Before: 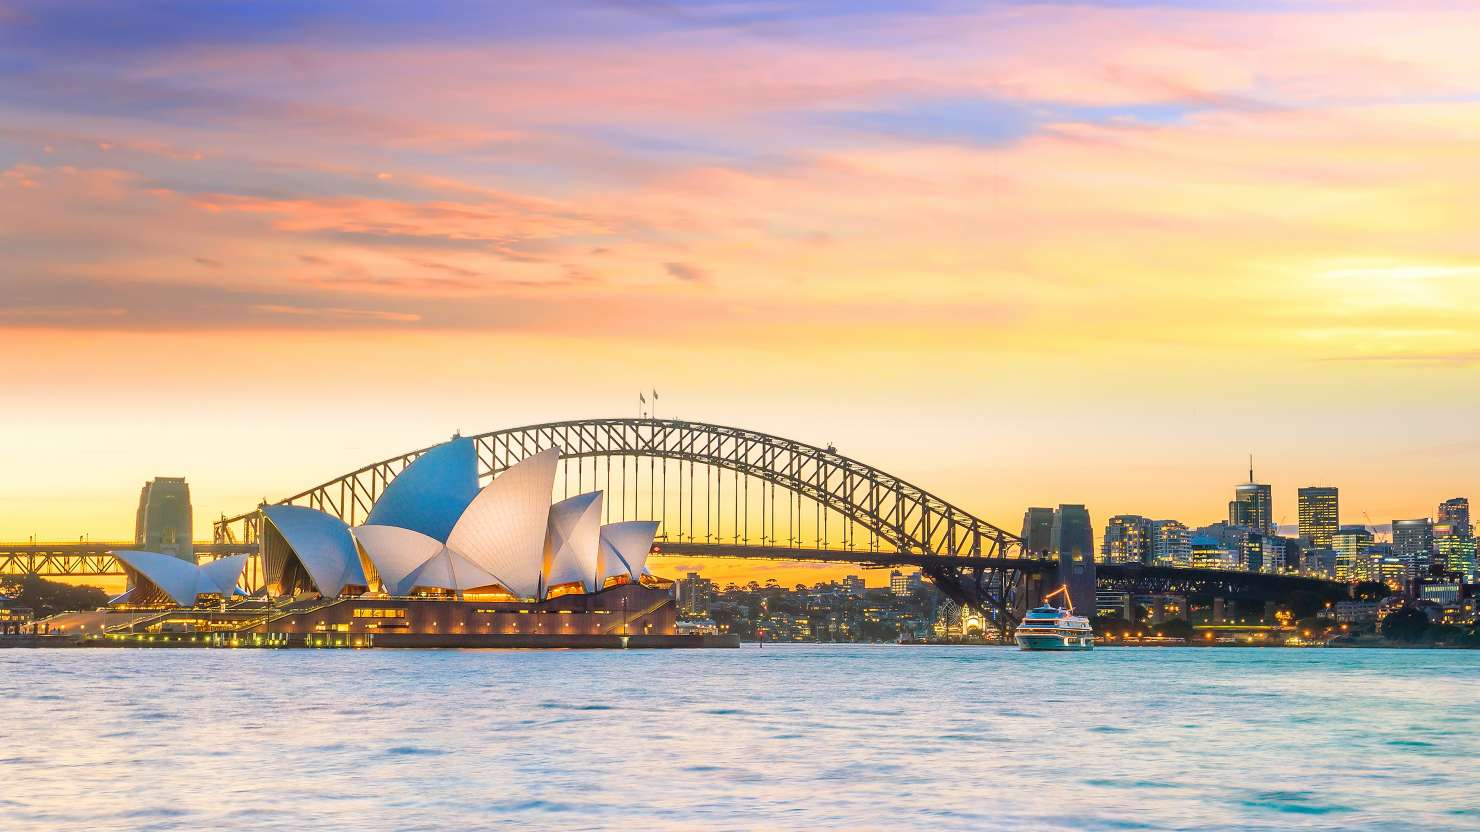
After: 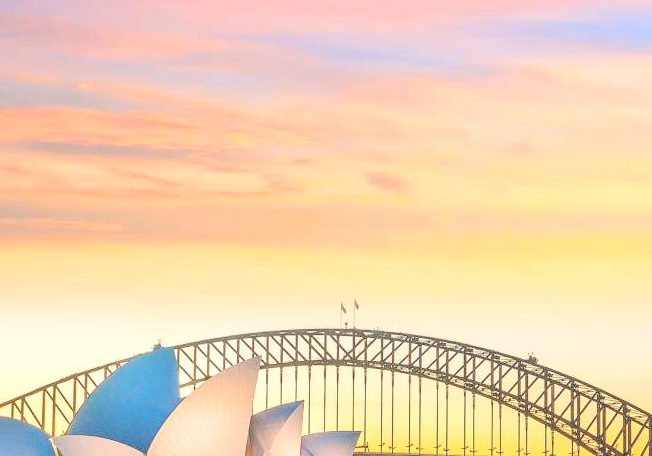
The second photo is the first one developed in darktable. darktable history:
global tonemap: drago (0.7, 100)
crop: left 20.248%, top 10.86%, right 35.675%, bottom 34.321%
local contrast: detail 130%
